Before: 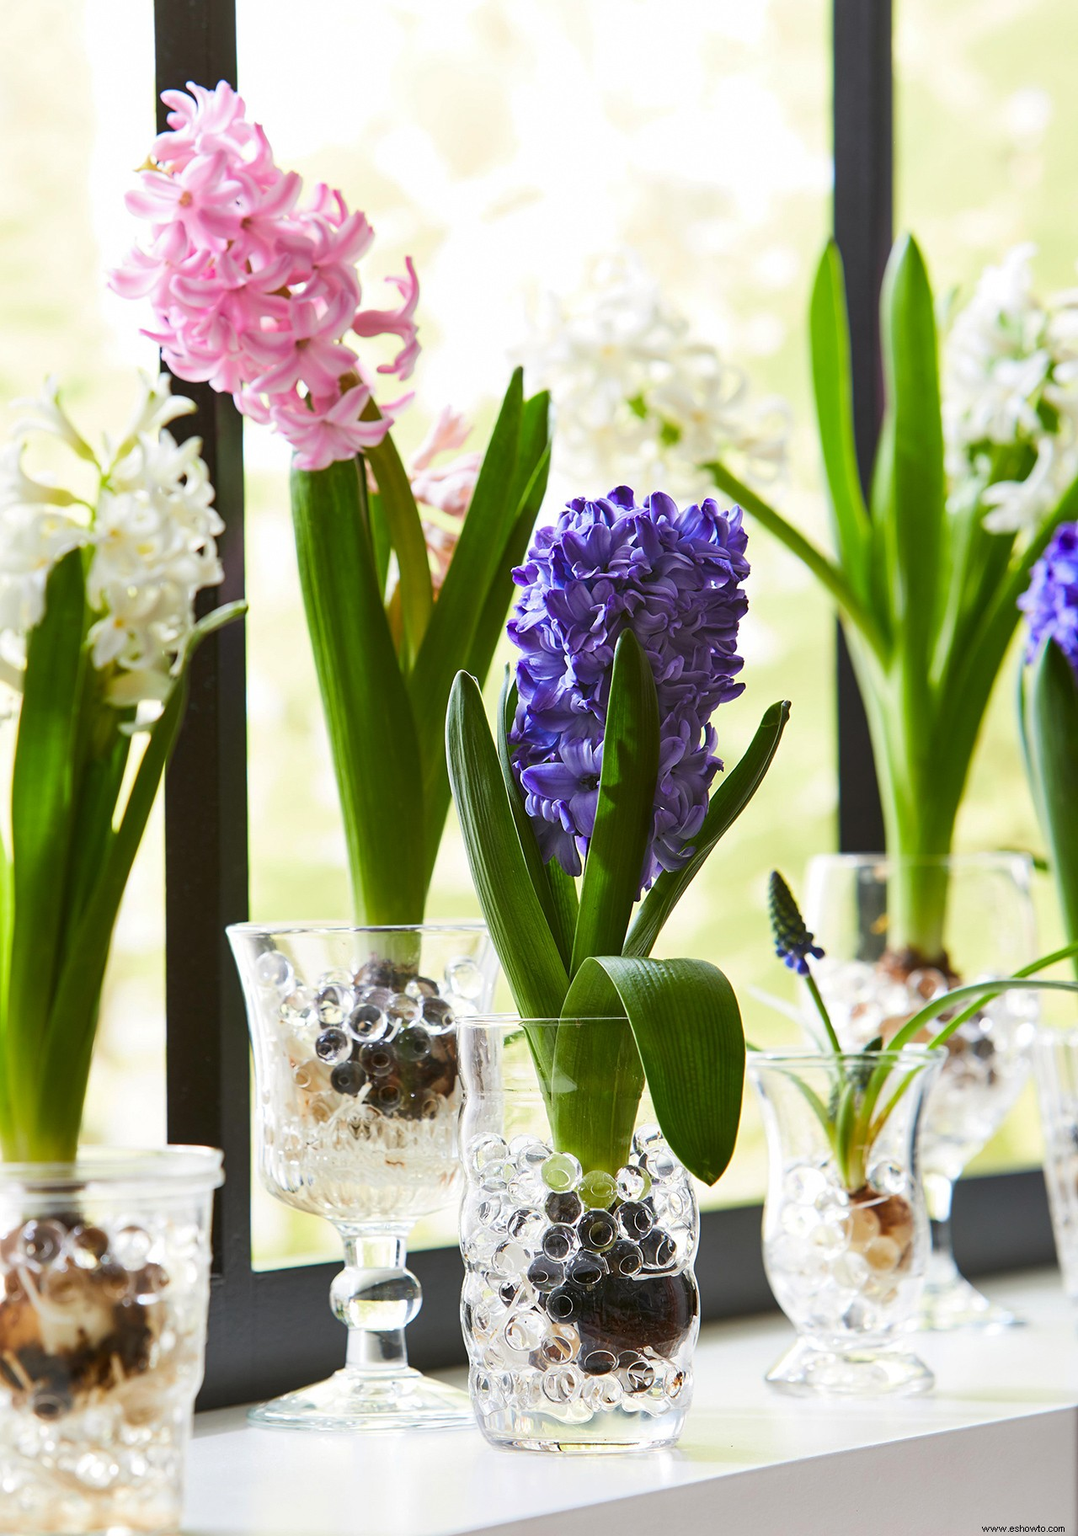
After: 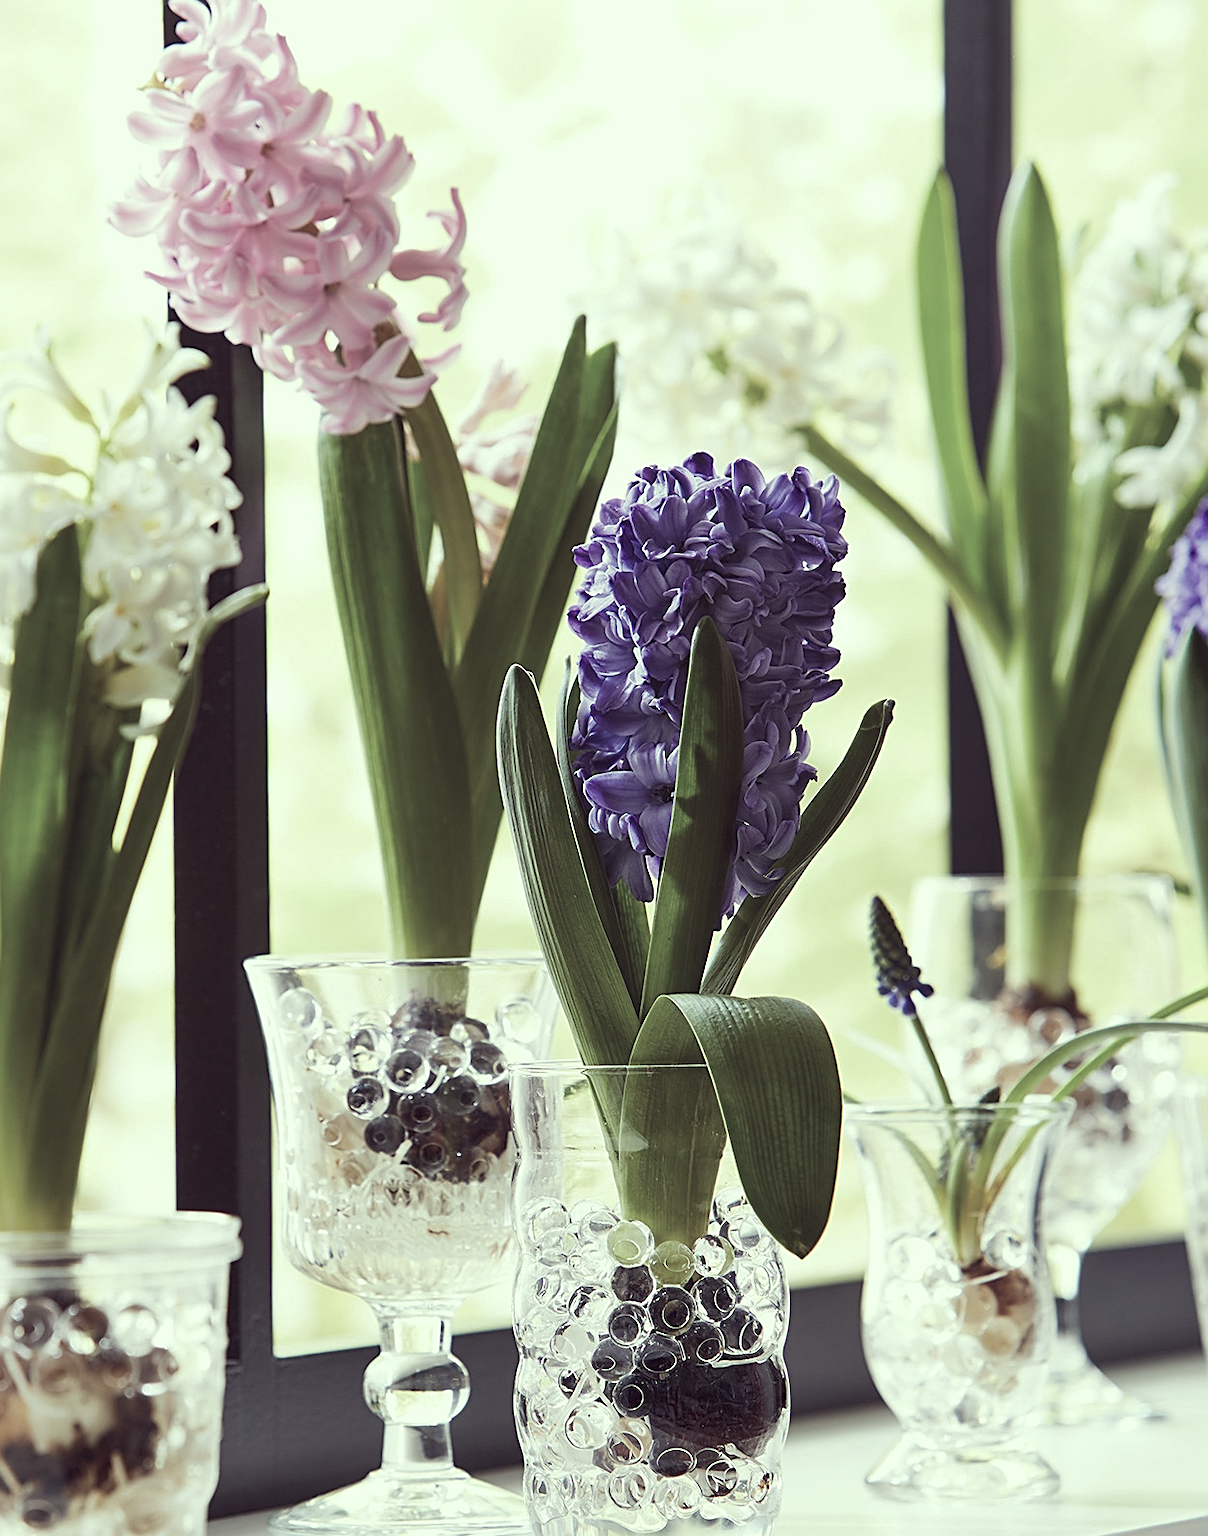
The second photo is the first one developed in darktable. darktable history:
sharpen: on, module defaults
crop: left 1.385%, top 6.139%, right 1.319%, bottom 7.027%
color correction: highlights a* -20.21, highlights b* 20.3, shadows a* 19.37, shadows b* -20.63, saturation 0.454
